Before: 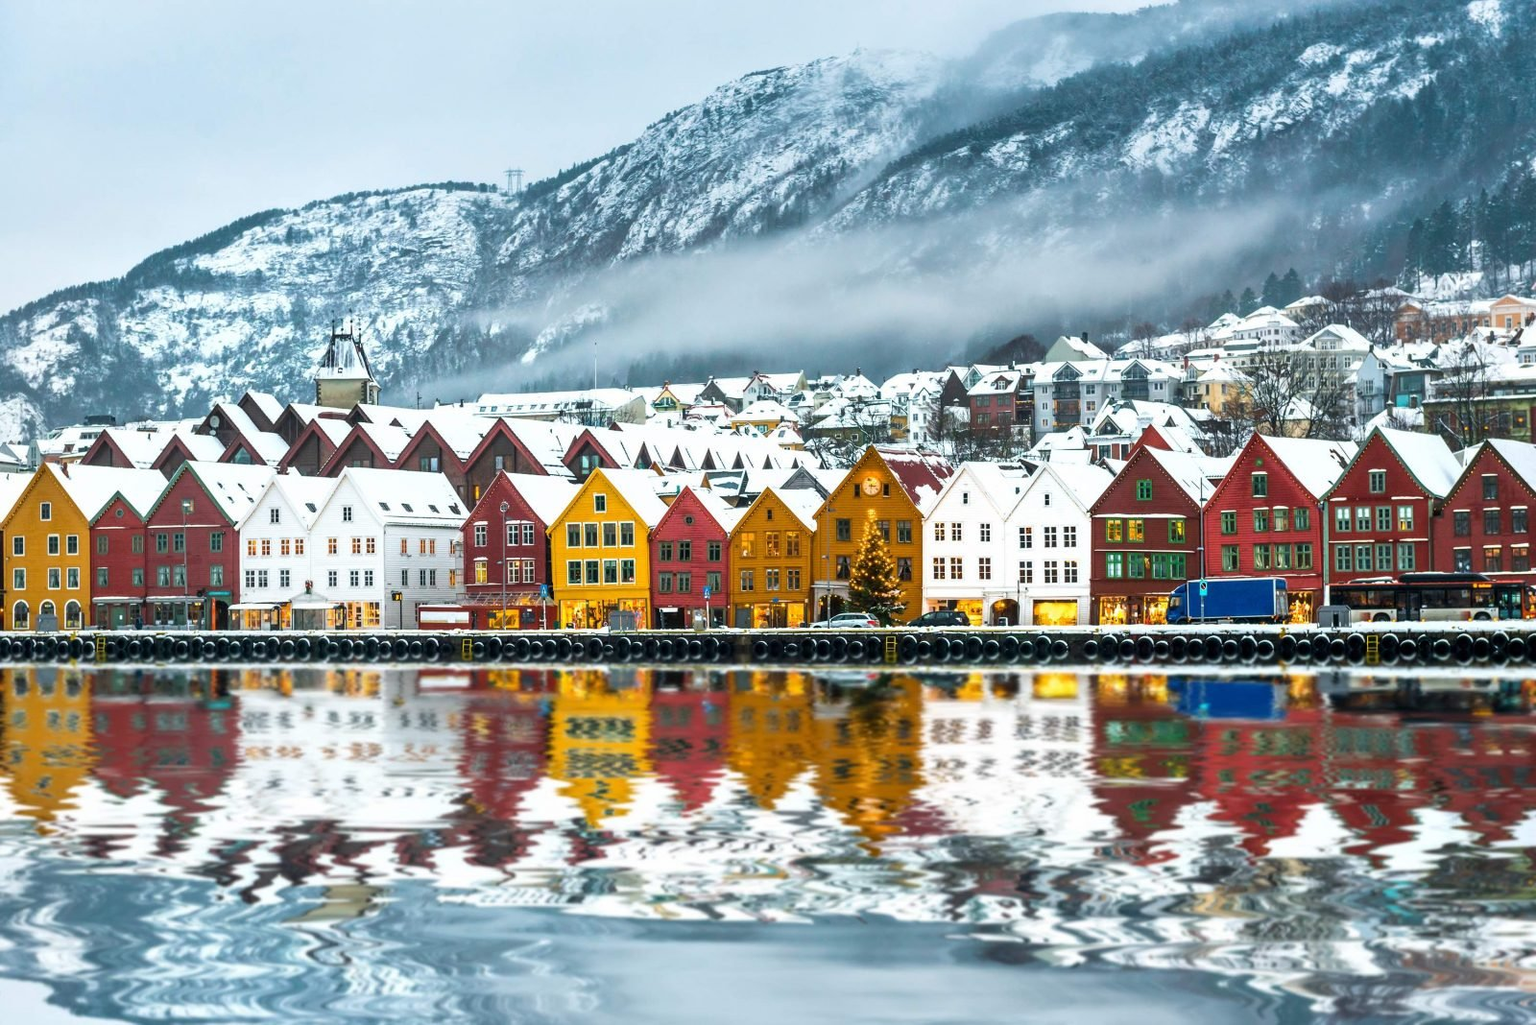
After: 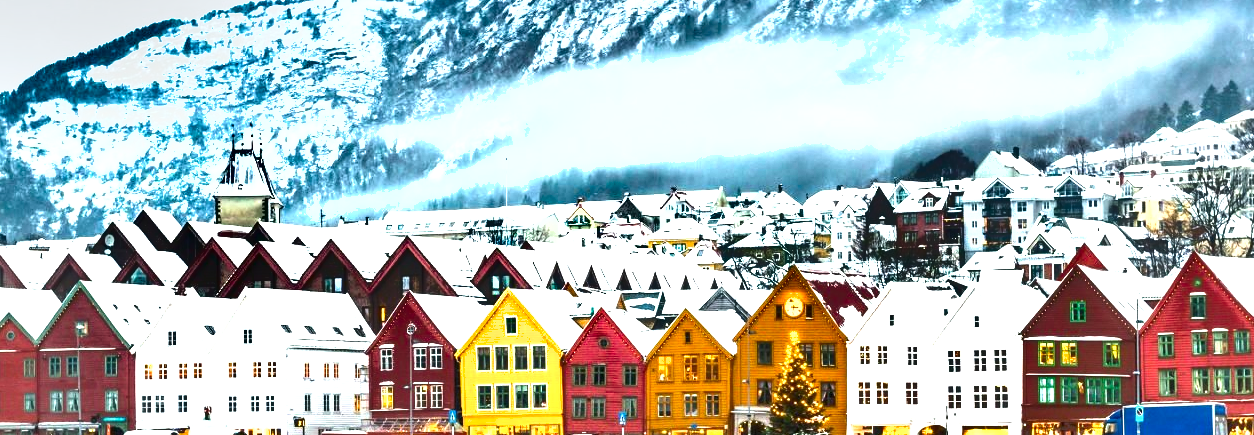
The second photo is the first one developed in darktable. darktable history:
exposure: black level correction 0, exposure 1.2 EV, compensate exposure bias true, compensate highlight preservation false
crop: left 7.173%, top 18.665%, right 14.436%, bottom 40.592%
shadows and highlights: shadows 11.2, white point adjustment 1.35, soften with gaussian
